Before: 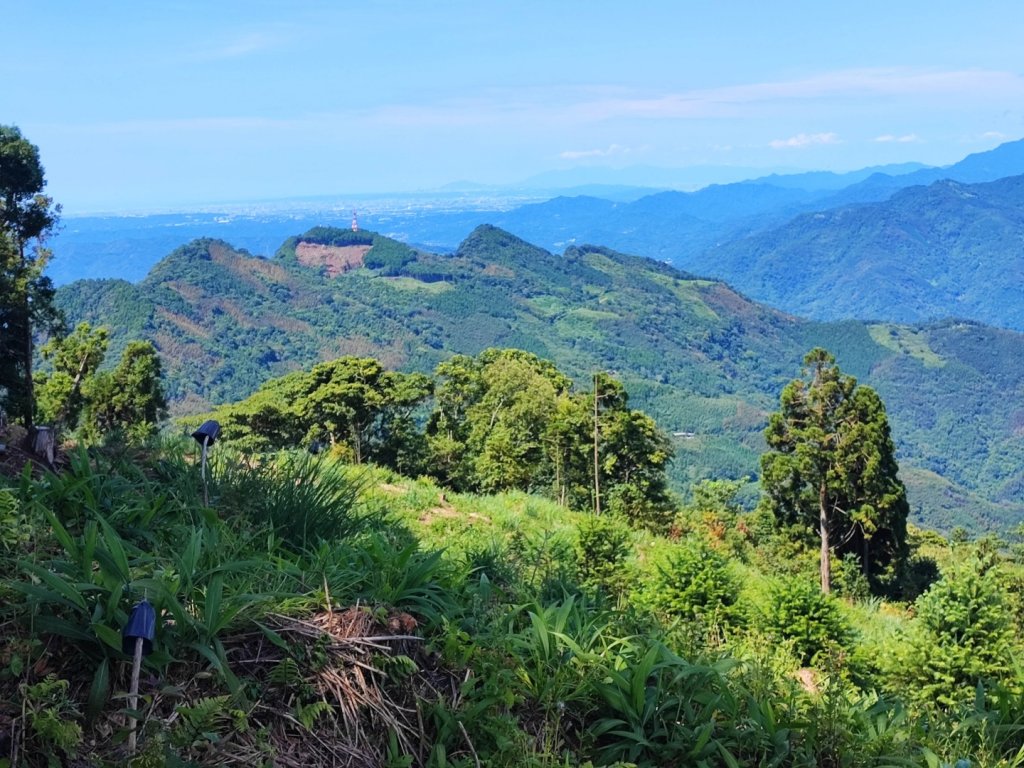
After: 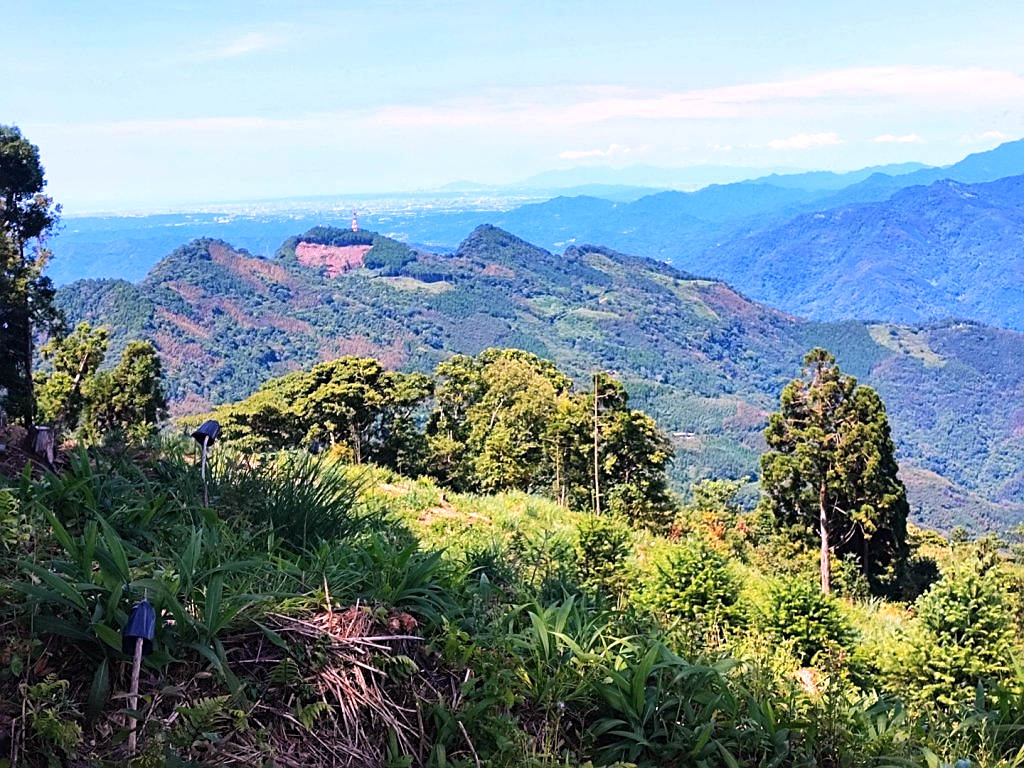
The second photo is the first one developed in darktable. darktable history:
white balance: red 1.188, blue 1.11
tone equalizer: -8 EV -0.417 EV, -7 EV -0.389 EV, -6 EV -0.333 EV, -5 EV -0.222 EV, -3 EV 0.222 EV, -2 EV 0.333 EV, -1 EV 0.389 EV, +0 EV 0.417 EV, edges refinement/feathering 500, mask exposure compensation -1.57 EV, preserve details no
sharpen: on, module defaults
